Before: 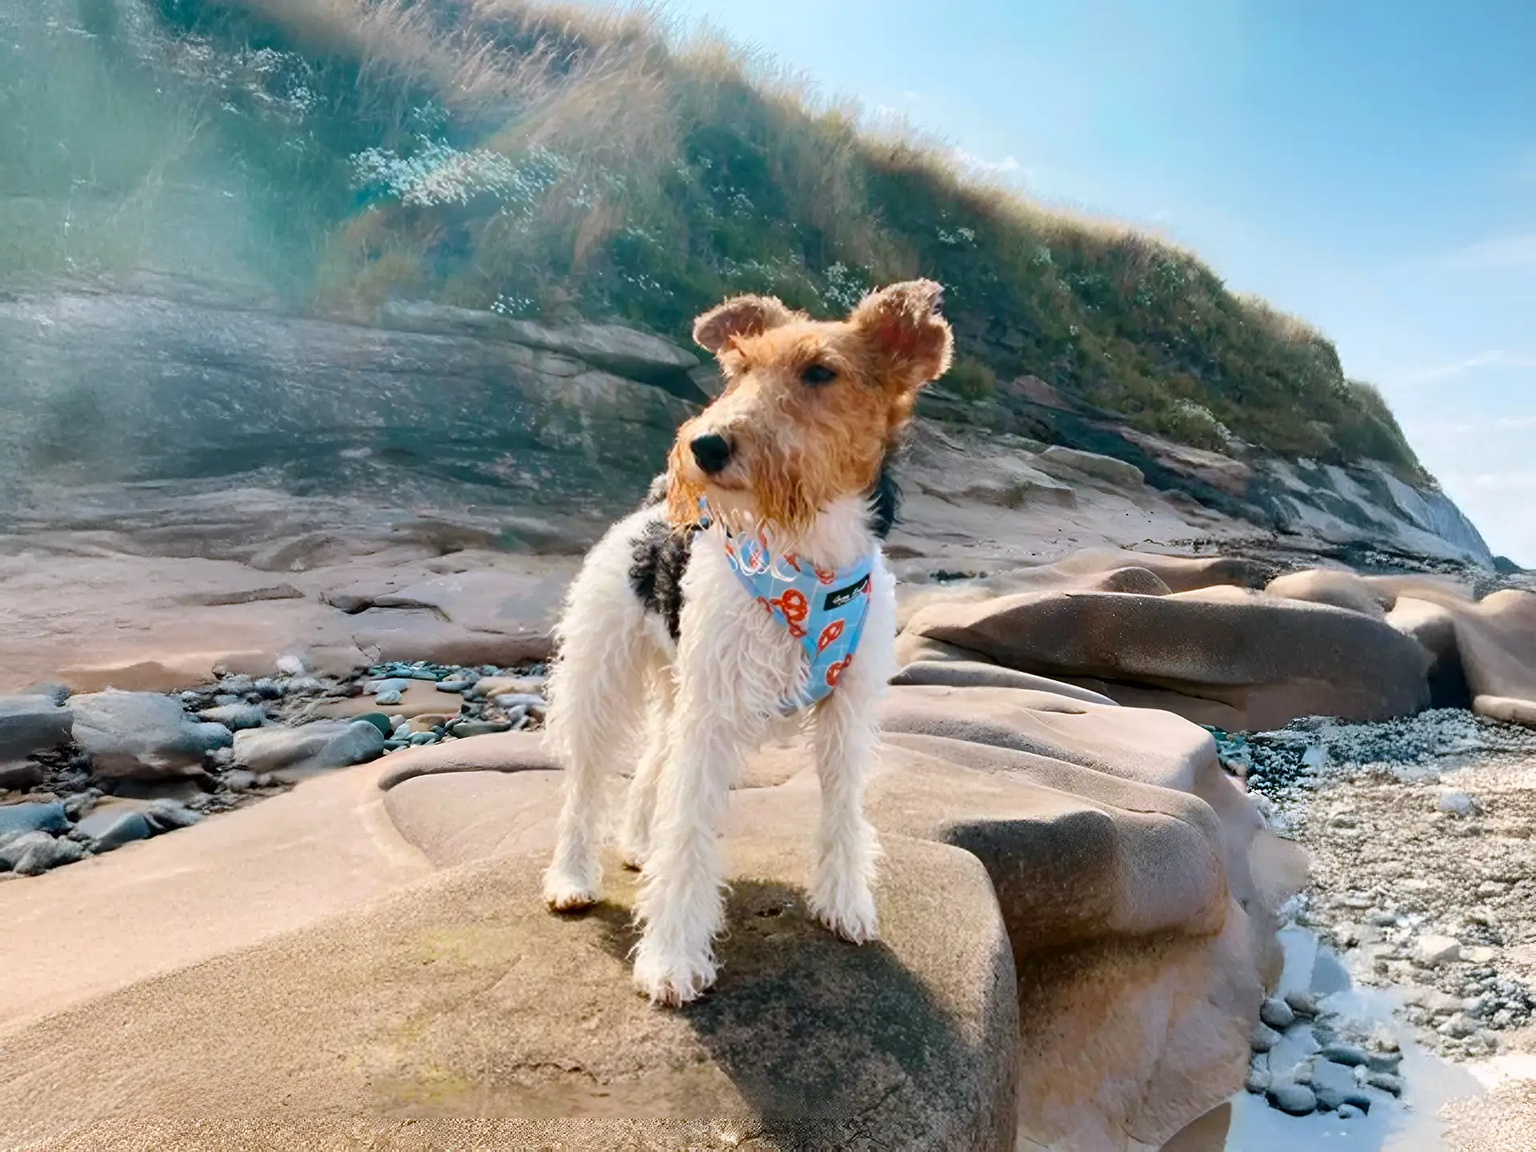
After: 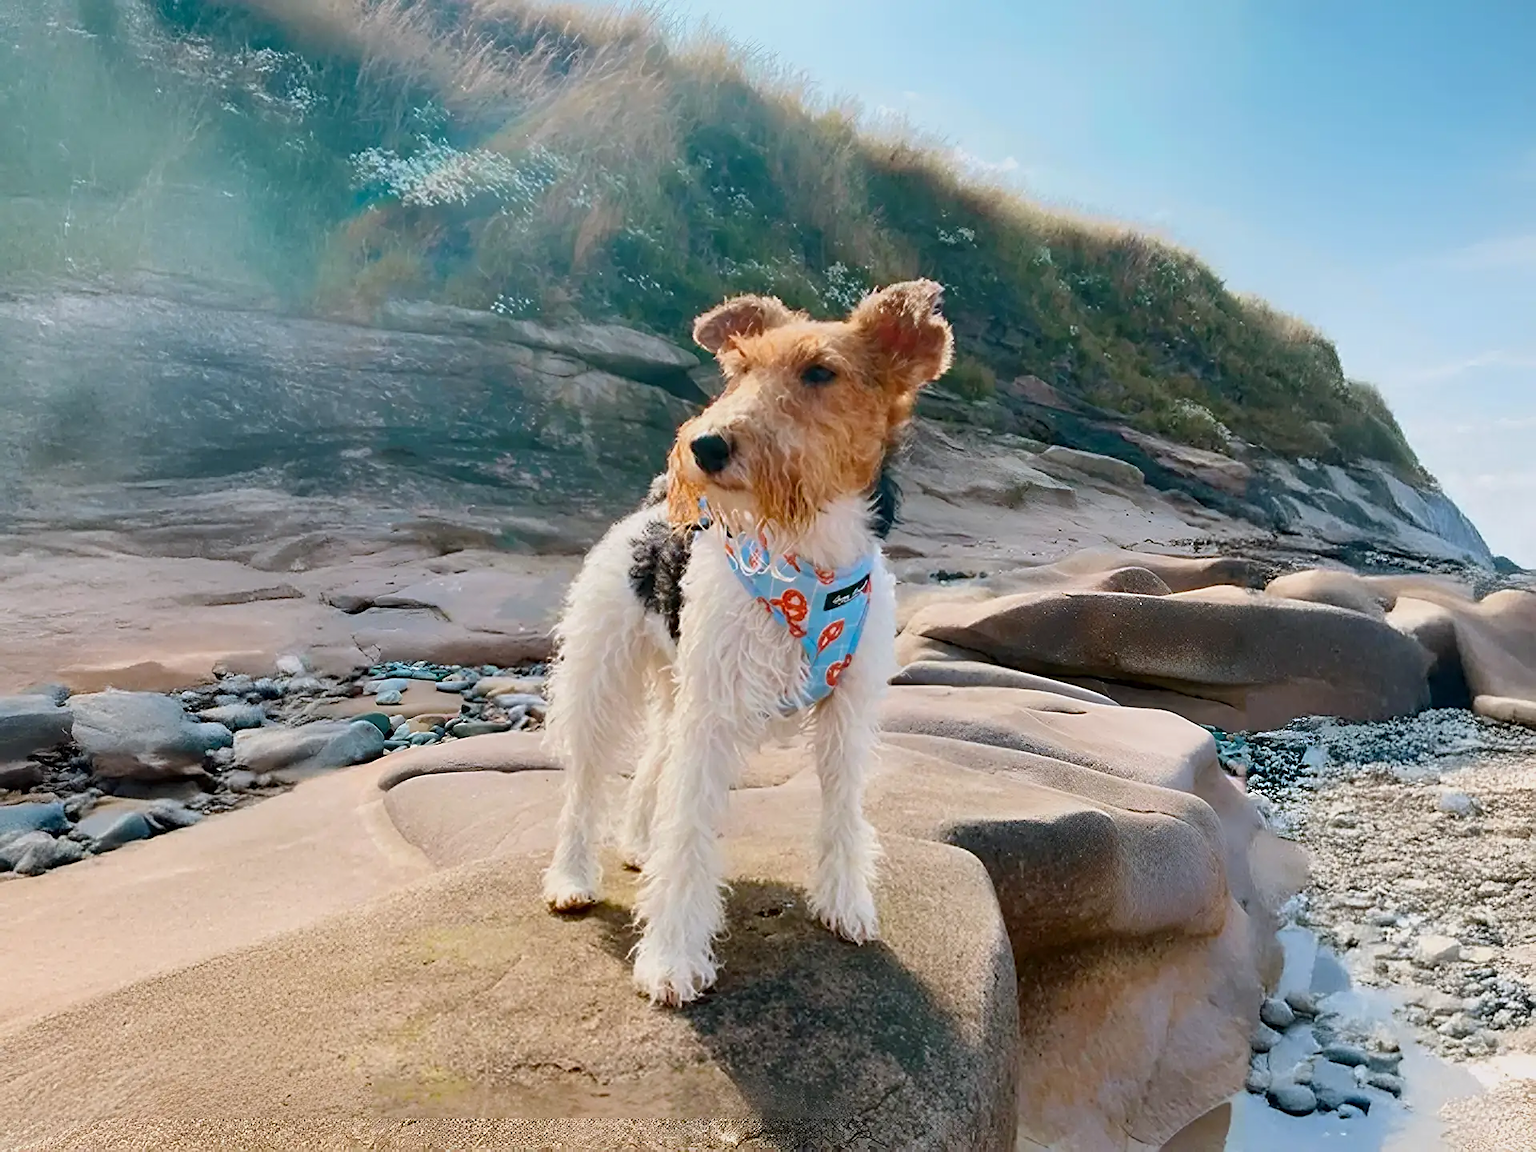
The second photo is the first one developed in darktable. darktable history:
color balance rgb: shadows lift › luminance -10.189%, perceptual saturation grading › global saturation -0.059%, contrast -10.362%
levels: mode automatic, levels [0.721, 0.937, 0.997]
sharpen: on, module defaults
